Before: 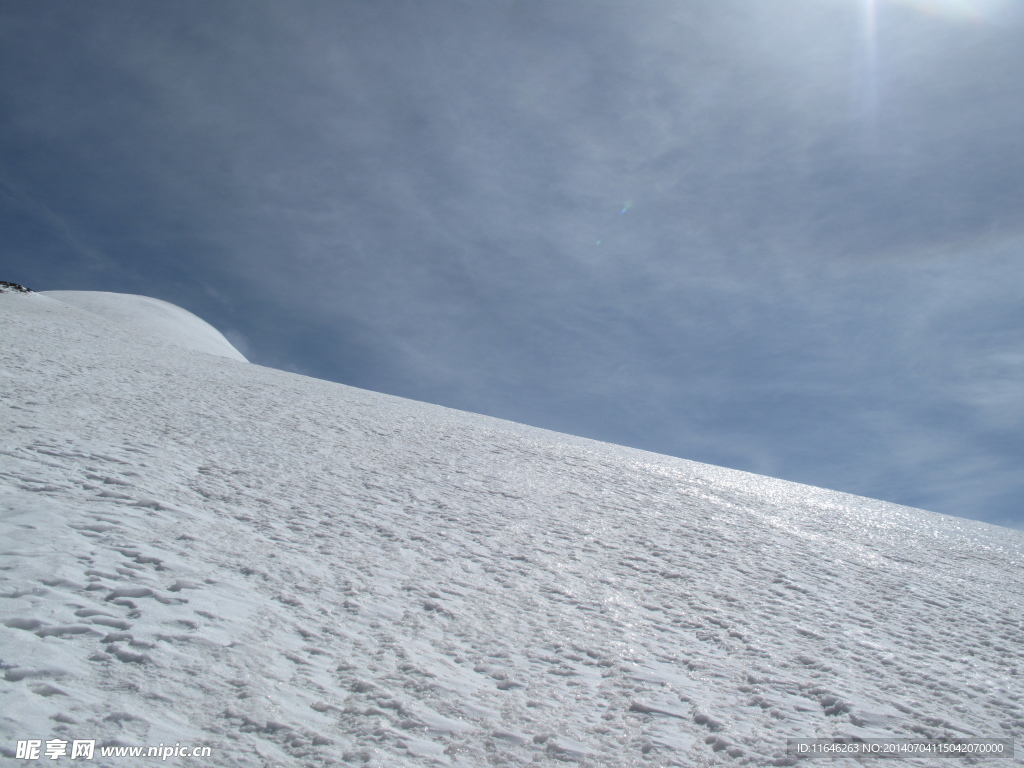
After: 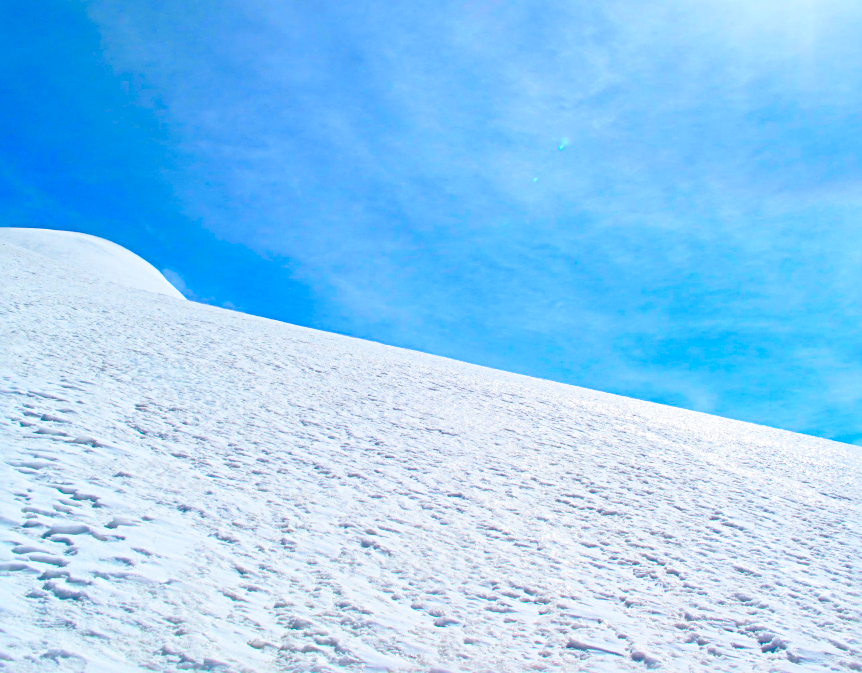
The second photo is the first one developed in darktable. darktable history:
color correction: highlights b* -0.021, saturation 2.99
crop: left 6.21%, top 8.204%, right 9.534%, bottom 4.073%
color zones: curves: ch0 [(0.11, 0.396) (0.195, 0.36) (0.25, 0.5) (0.303, 0.412) (0.357, 0.544) (0.75, 0.5) (0.967, 0.328)]; ch1 [(0, 0.468) (0.112, 0.512) (0.202, 0.6) (0.25, 0.5) (0.307, 0.352) (0.357, 0.544) (0.75, 0.5) (0.963, 0.524)]
base curve: curves: ch0 [(0, 0) (0.028, 0.03) (0.121, 0.232) (0.46, 0.748) (0.859, 0.968) (1, 1)], preserve colors none
sharpen: radius 4
